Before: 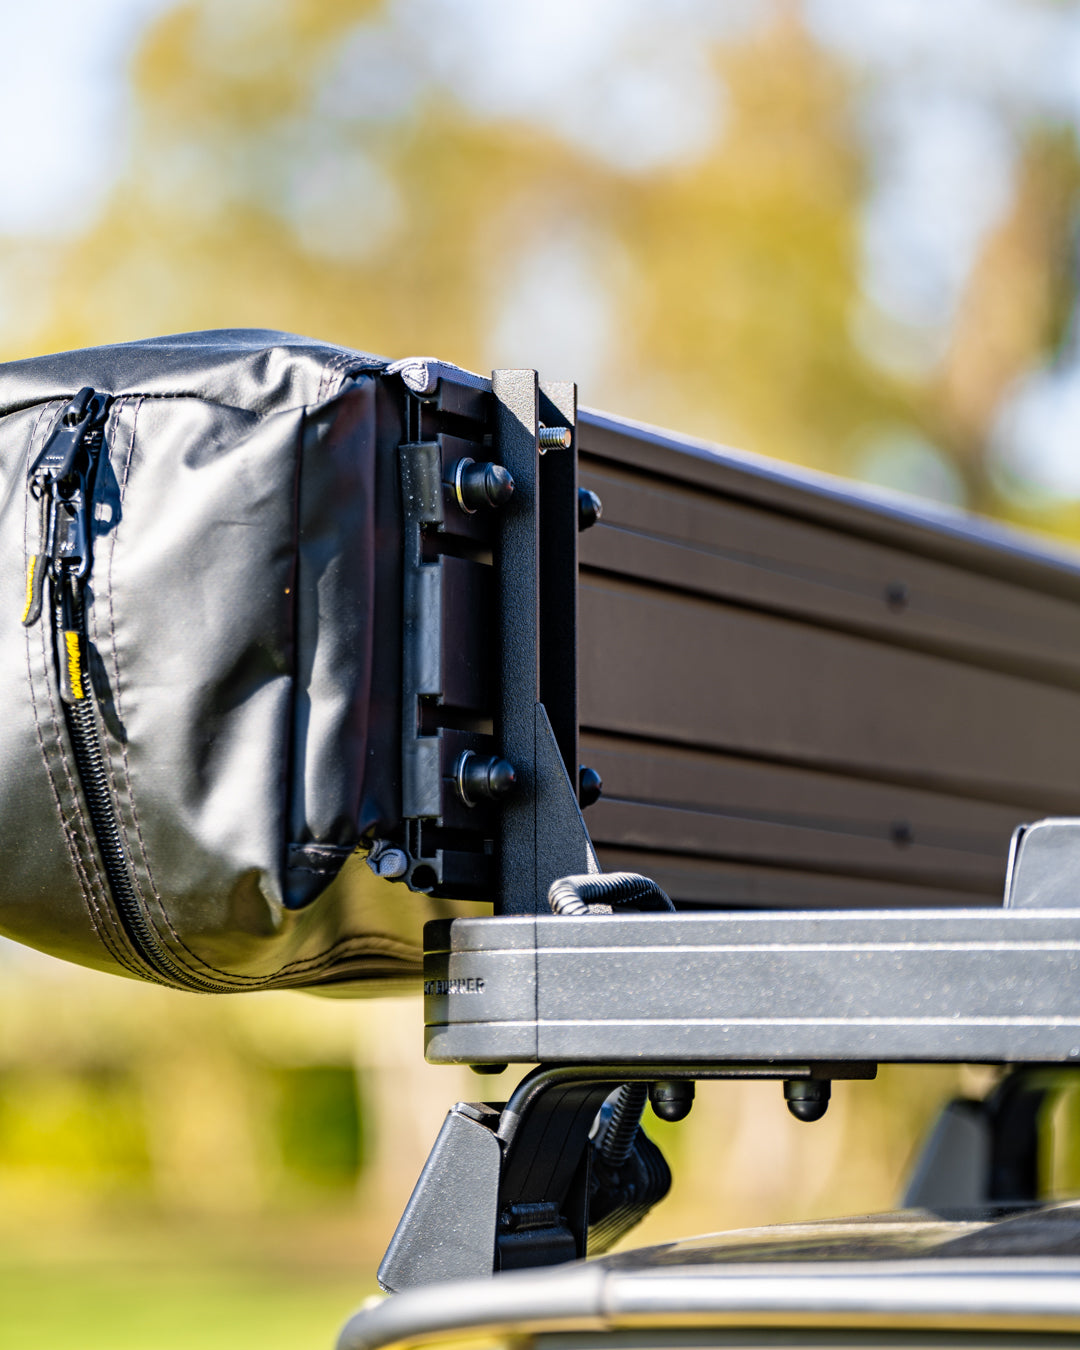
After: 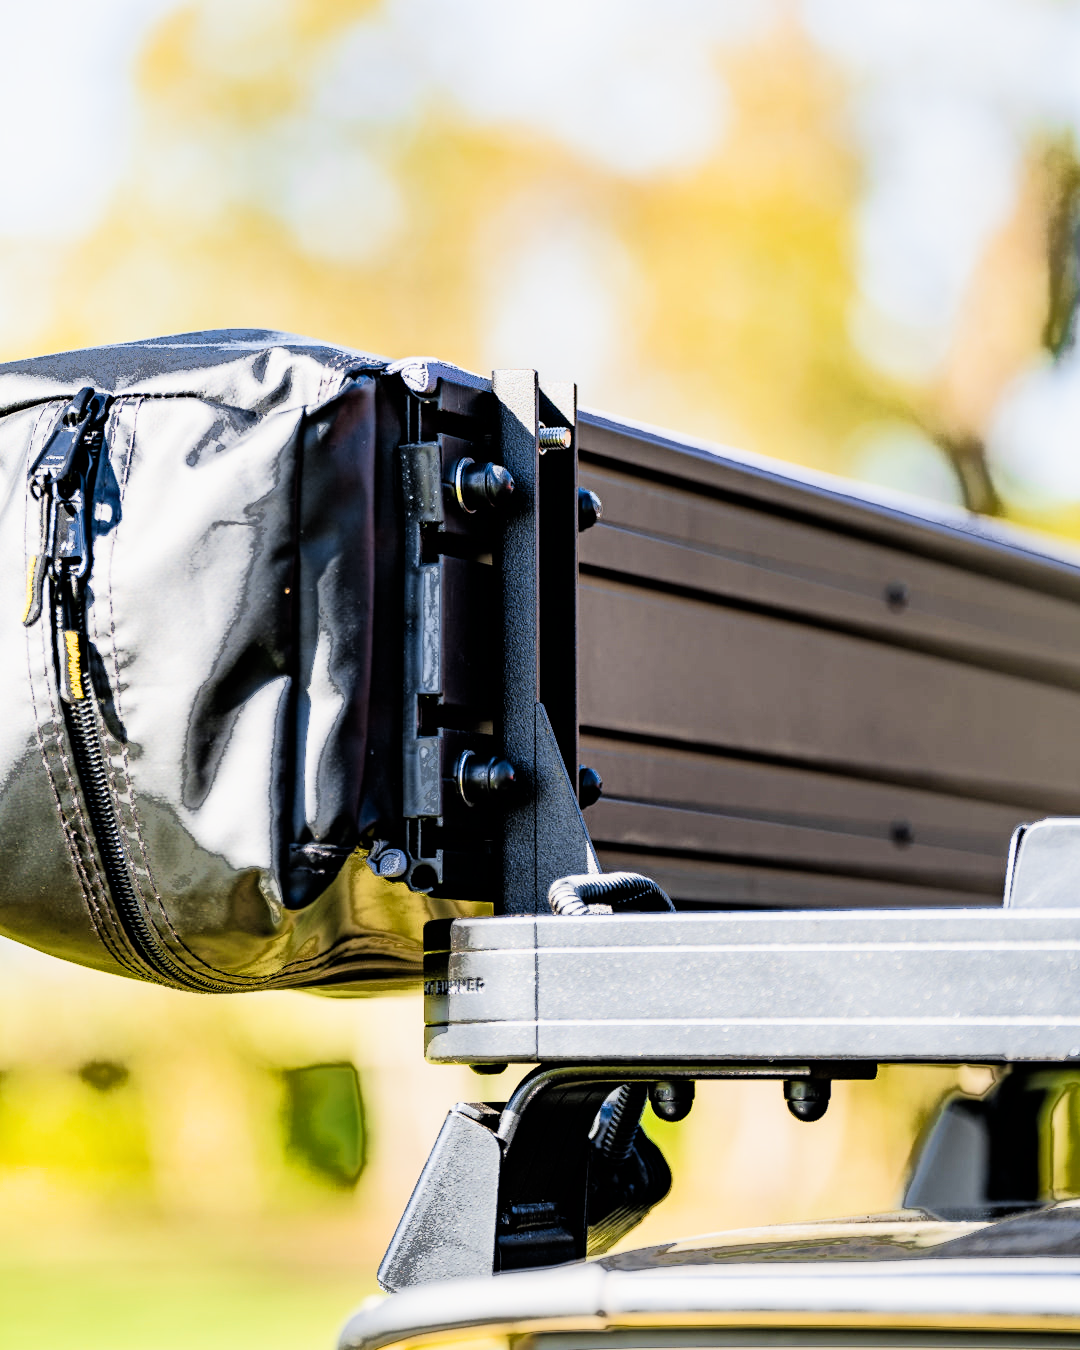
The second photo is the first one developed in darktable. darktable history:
filmic rgb: black relative exposure -5 EV, hardness 2.88, contrast 1.3, highlights saturation mix -30%
white balance: red 1, blue 1
fill light: exposure -0.73 EV, center 0.69, width 2.2
exposure: black level correction 0, exposure 0.953 EV, compensate exposure bias true, compensate highlight preservation false
